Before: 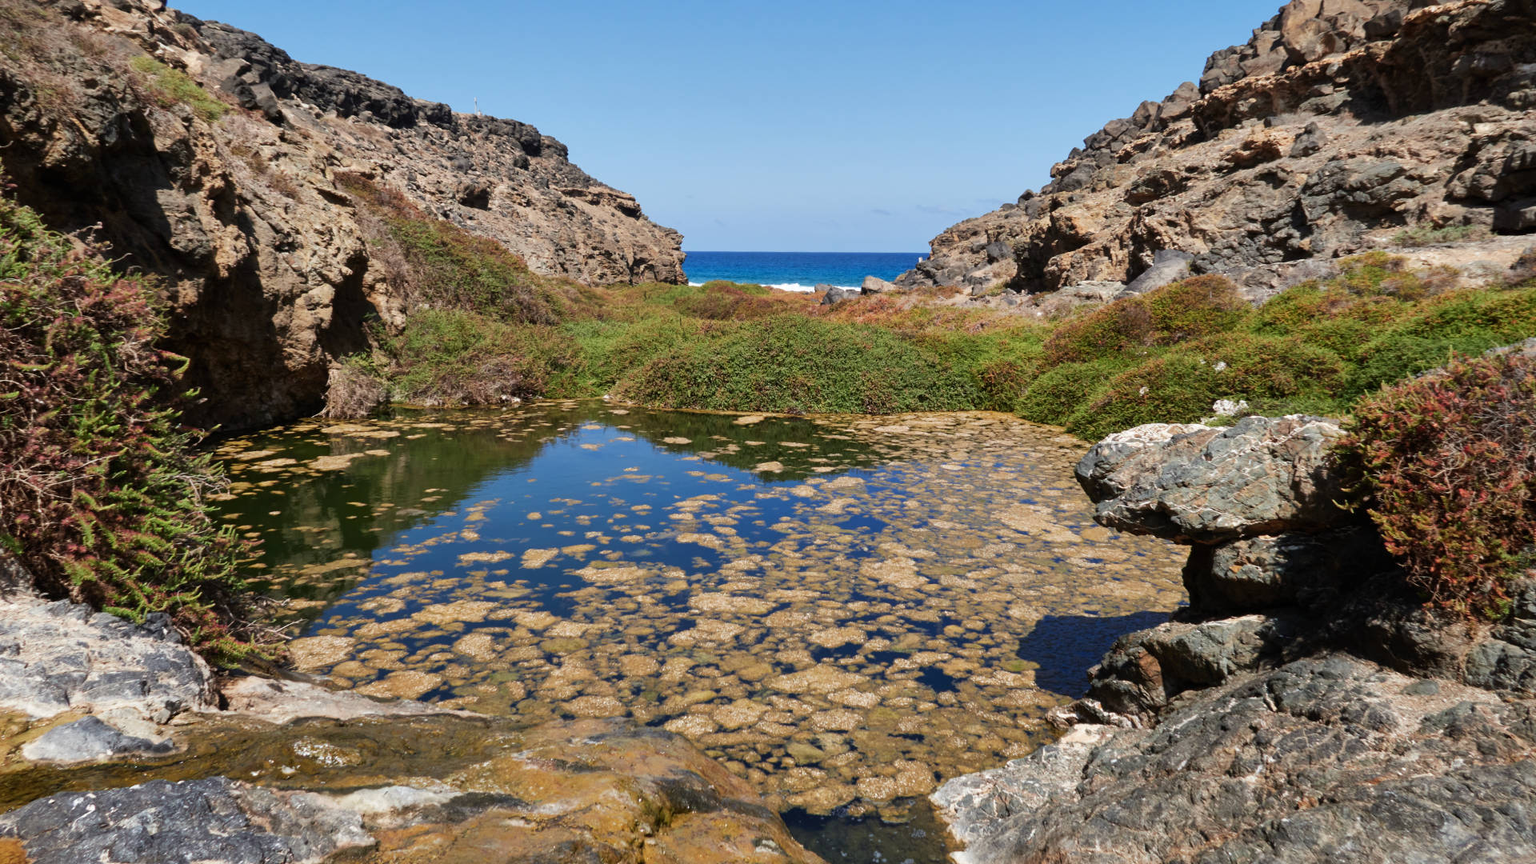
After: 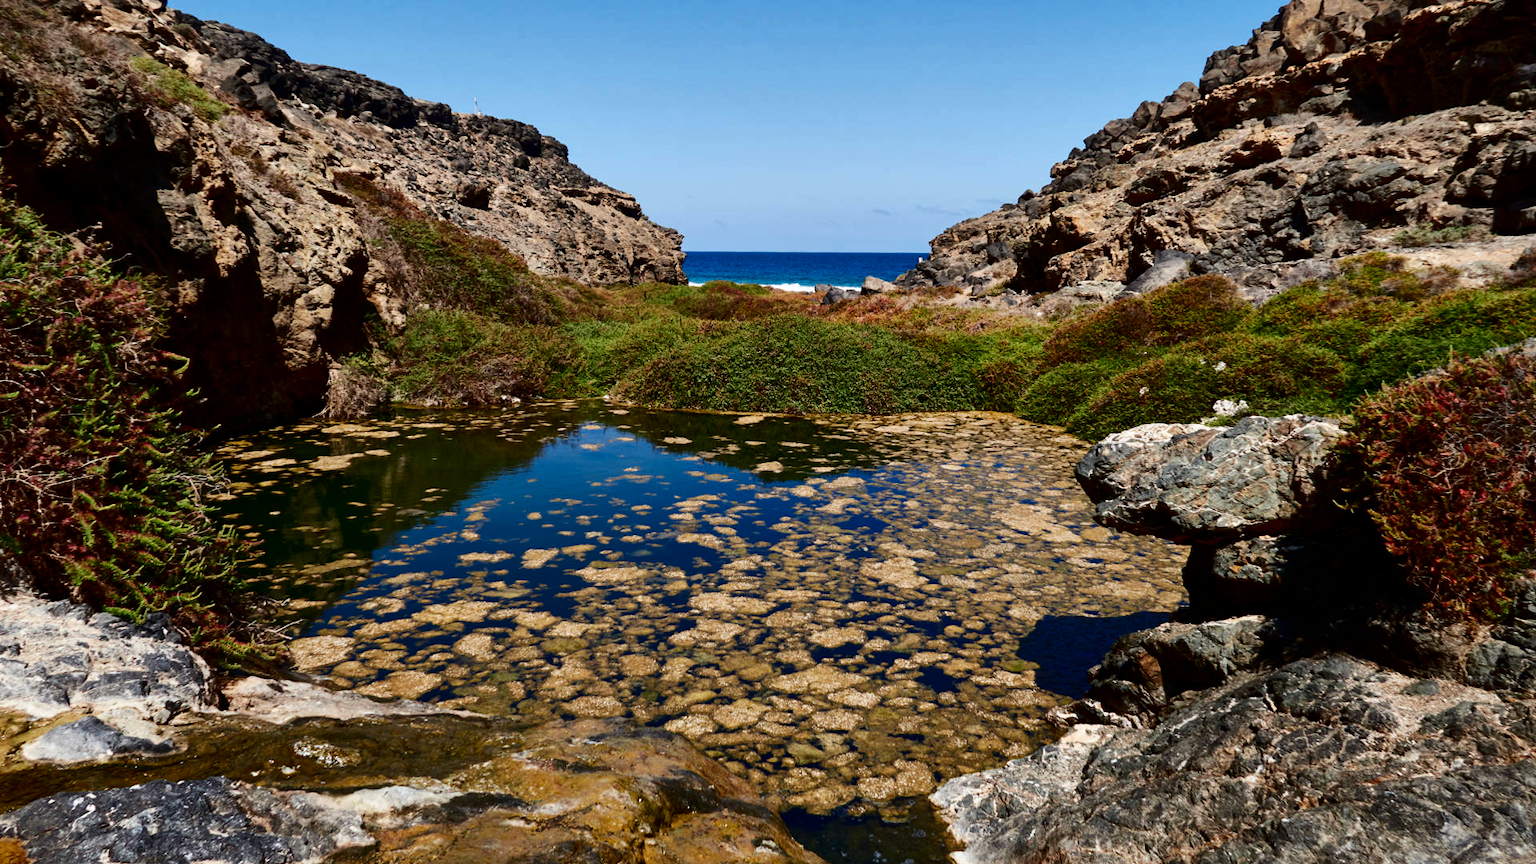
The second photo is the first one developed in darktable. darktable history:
contrast brightness saturation: contrast 0.235, brightness -0.223, saturation 0.144
